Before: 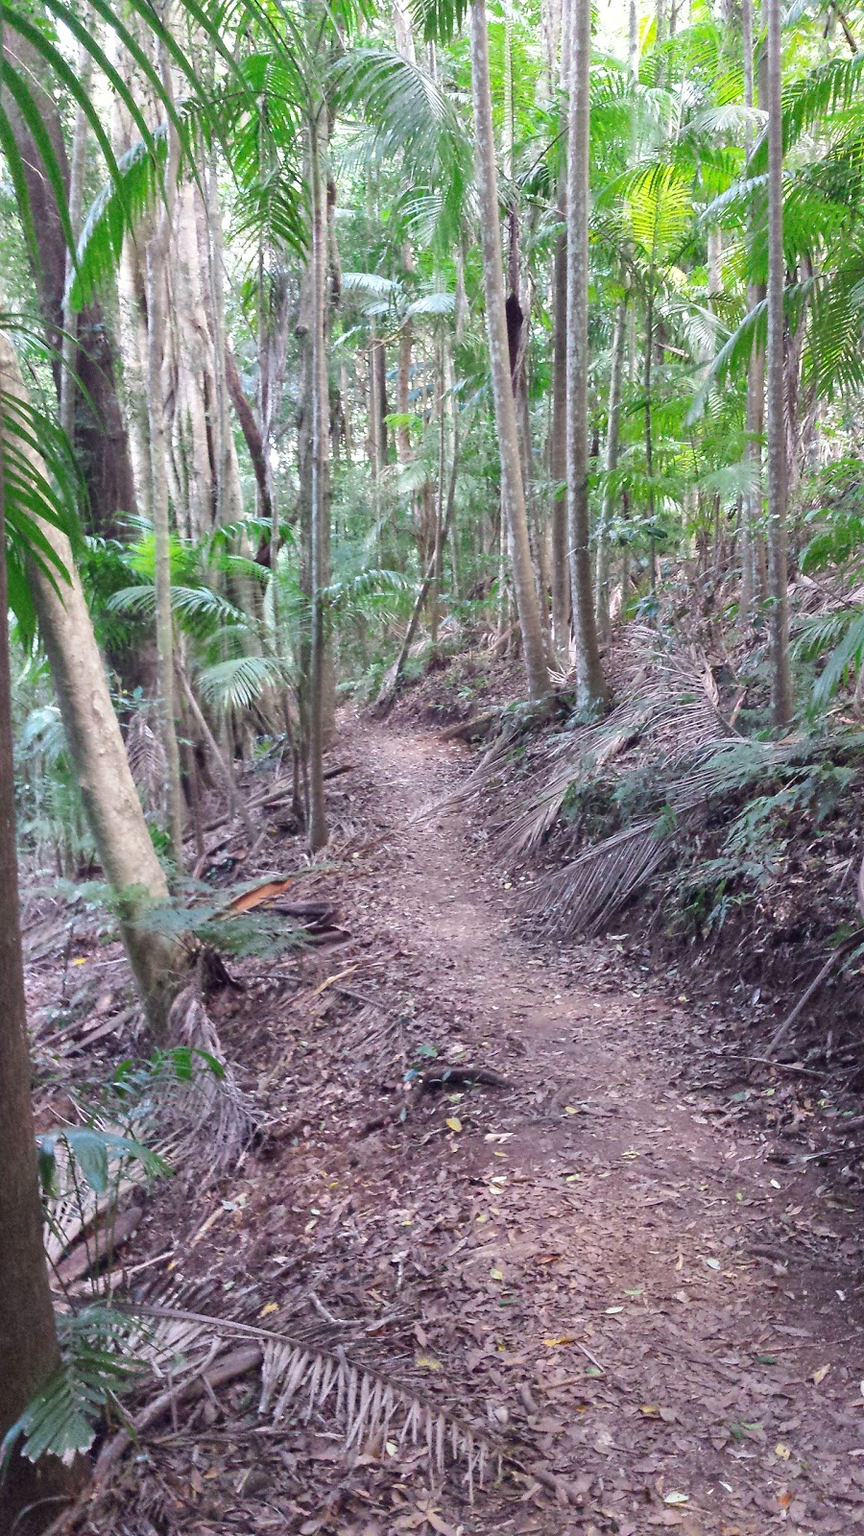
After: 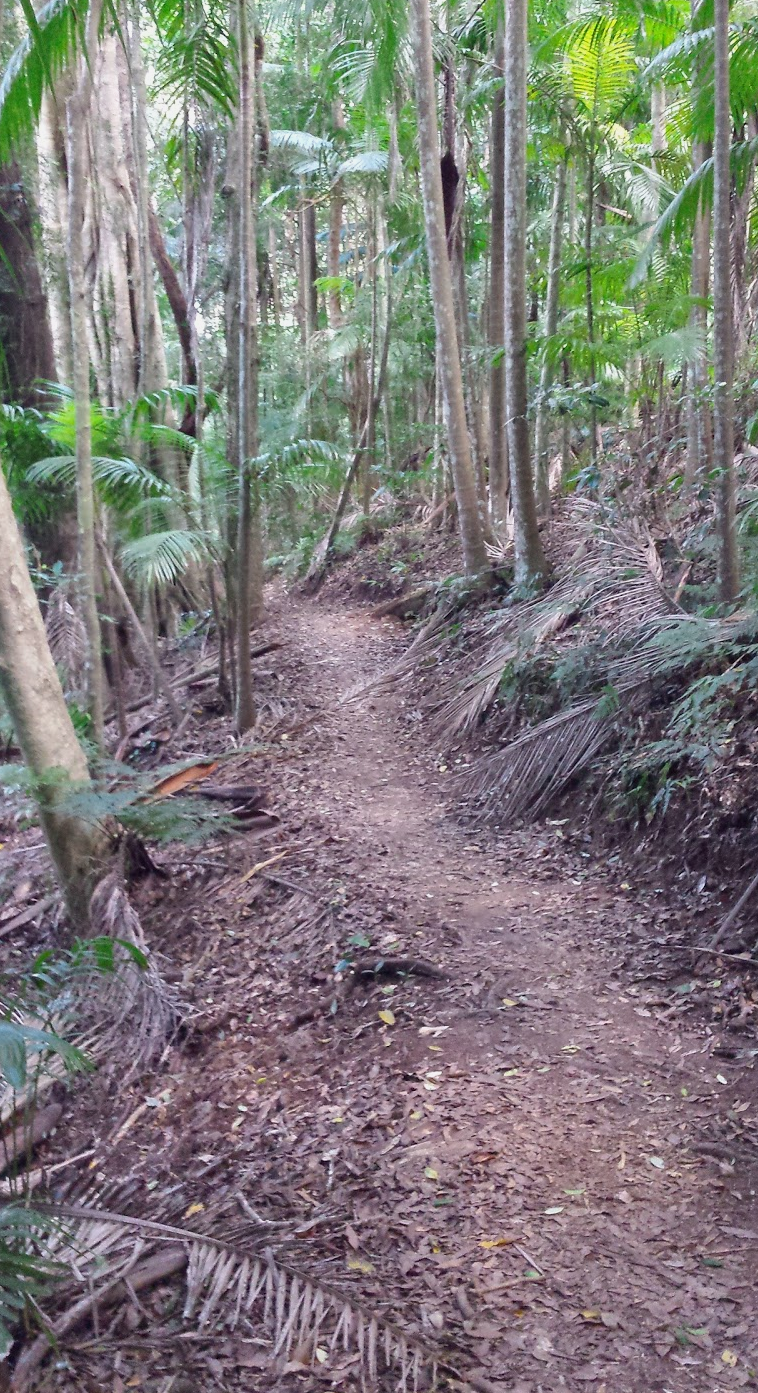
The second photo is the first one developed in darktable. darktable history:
exposure: exposure -0.155 EV, compensate highlight preservation false
crop and rotate: left 9.659%, top 9.653%, right 6.079%, bottom 3.249%
